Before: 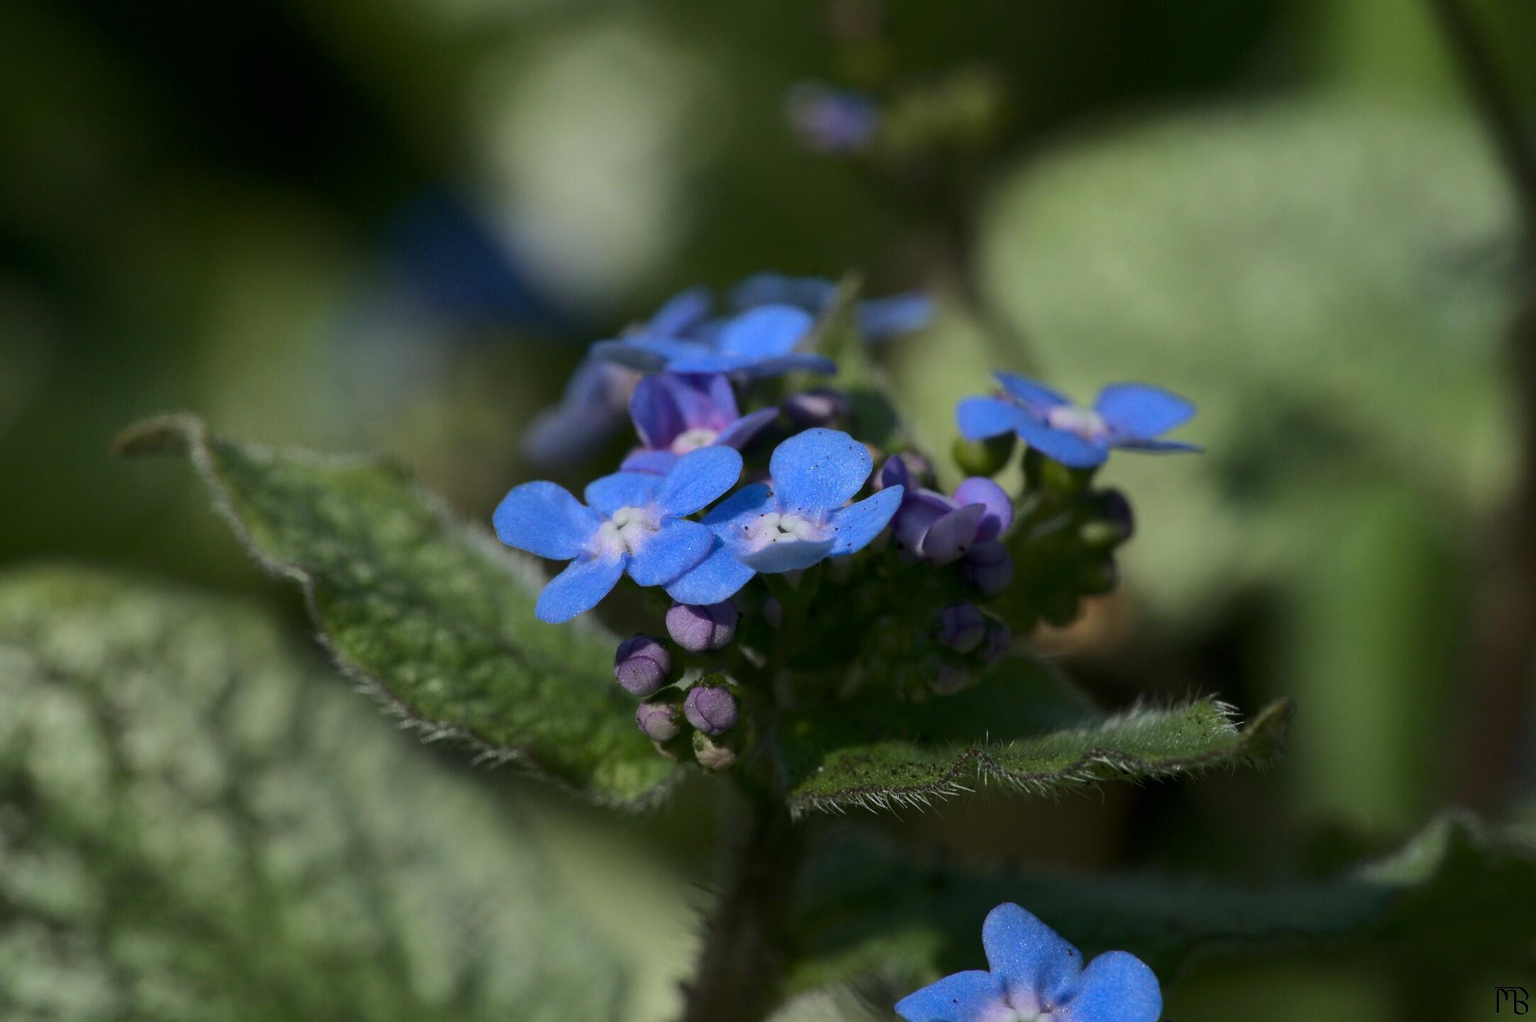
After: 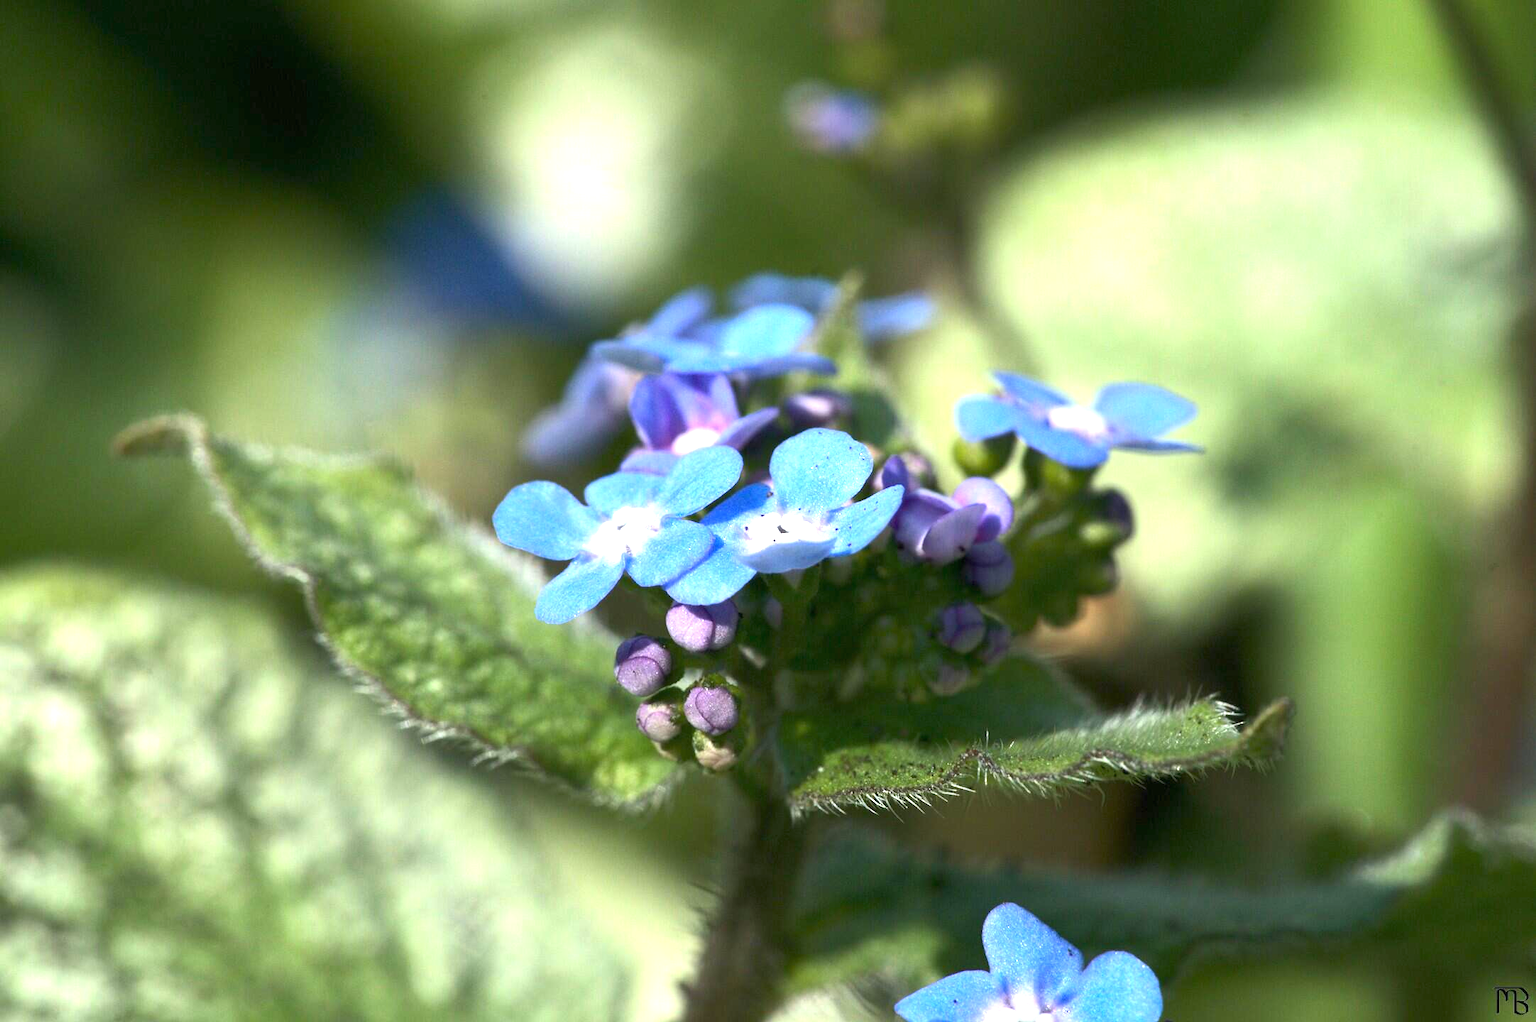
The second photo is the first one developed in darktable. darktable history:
exposure: black level correction 0, exposure 1.918 EV, compensate highlight preservation false
